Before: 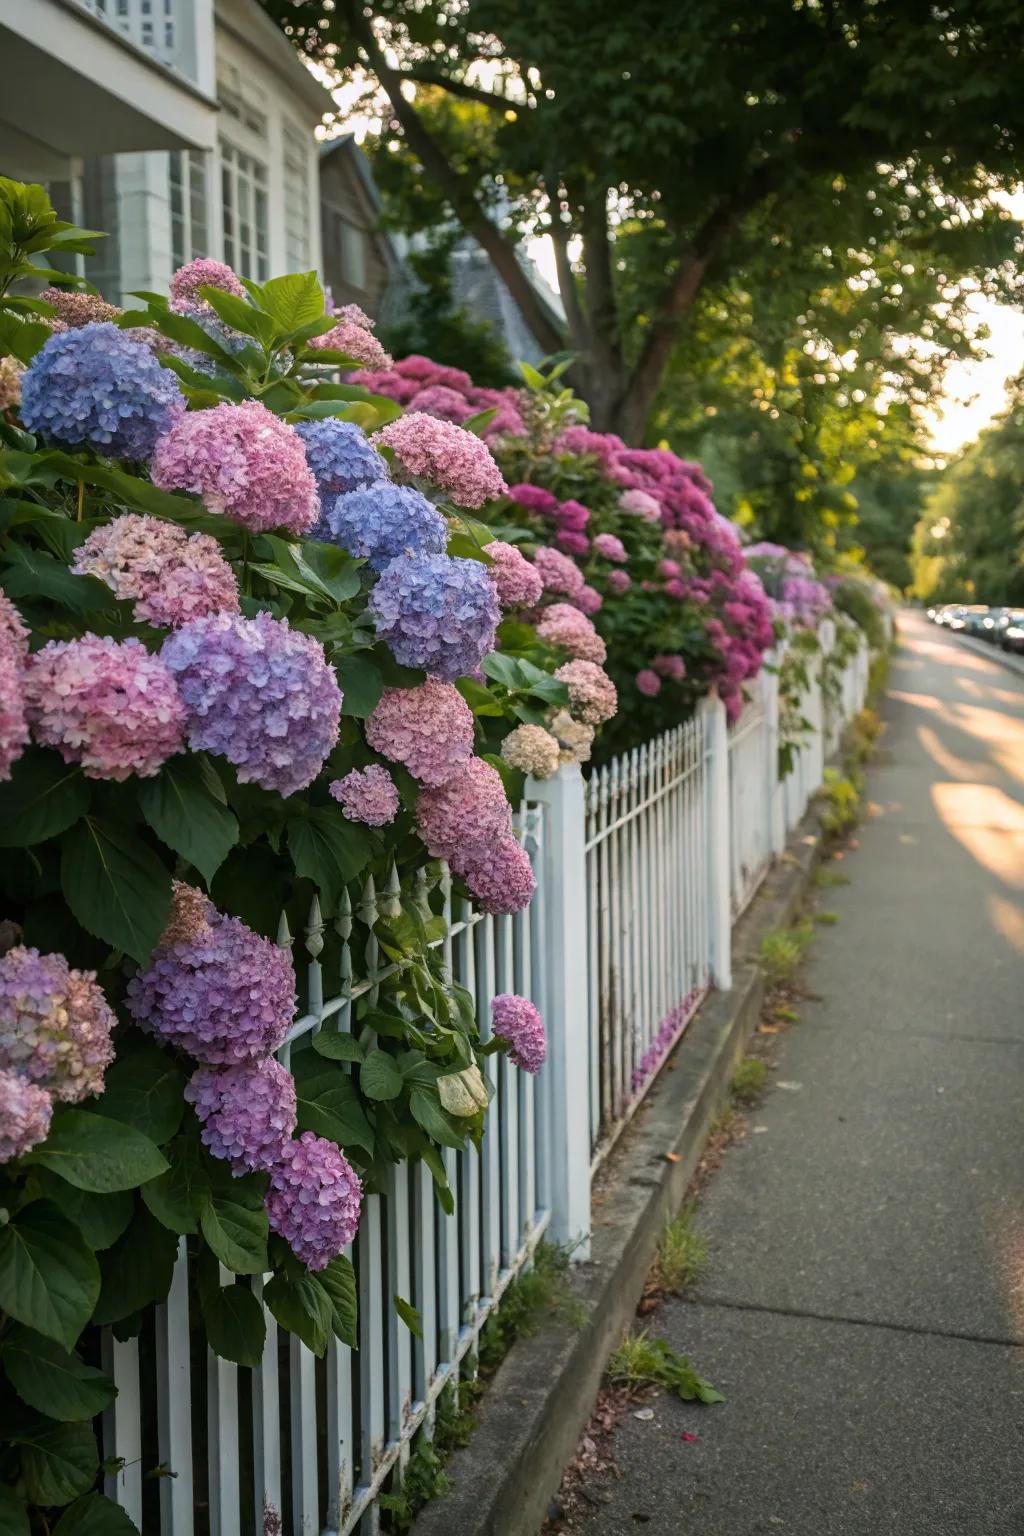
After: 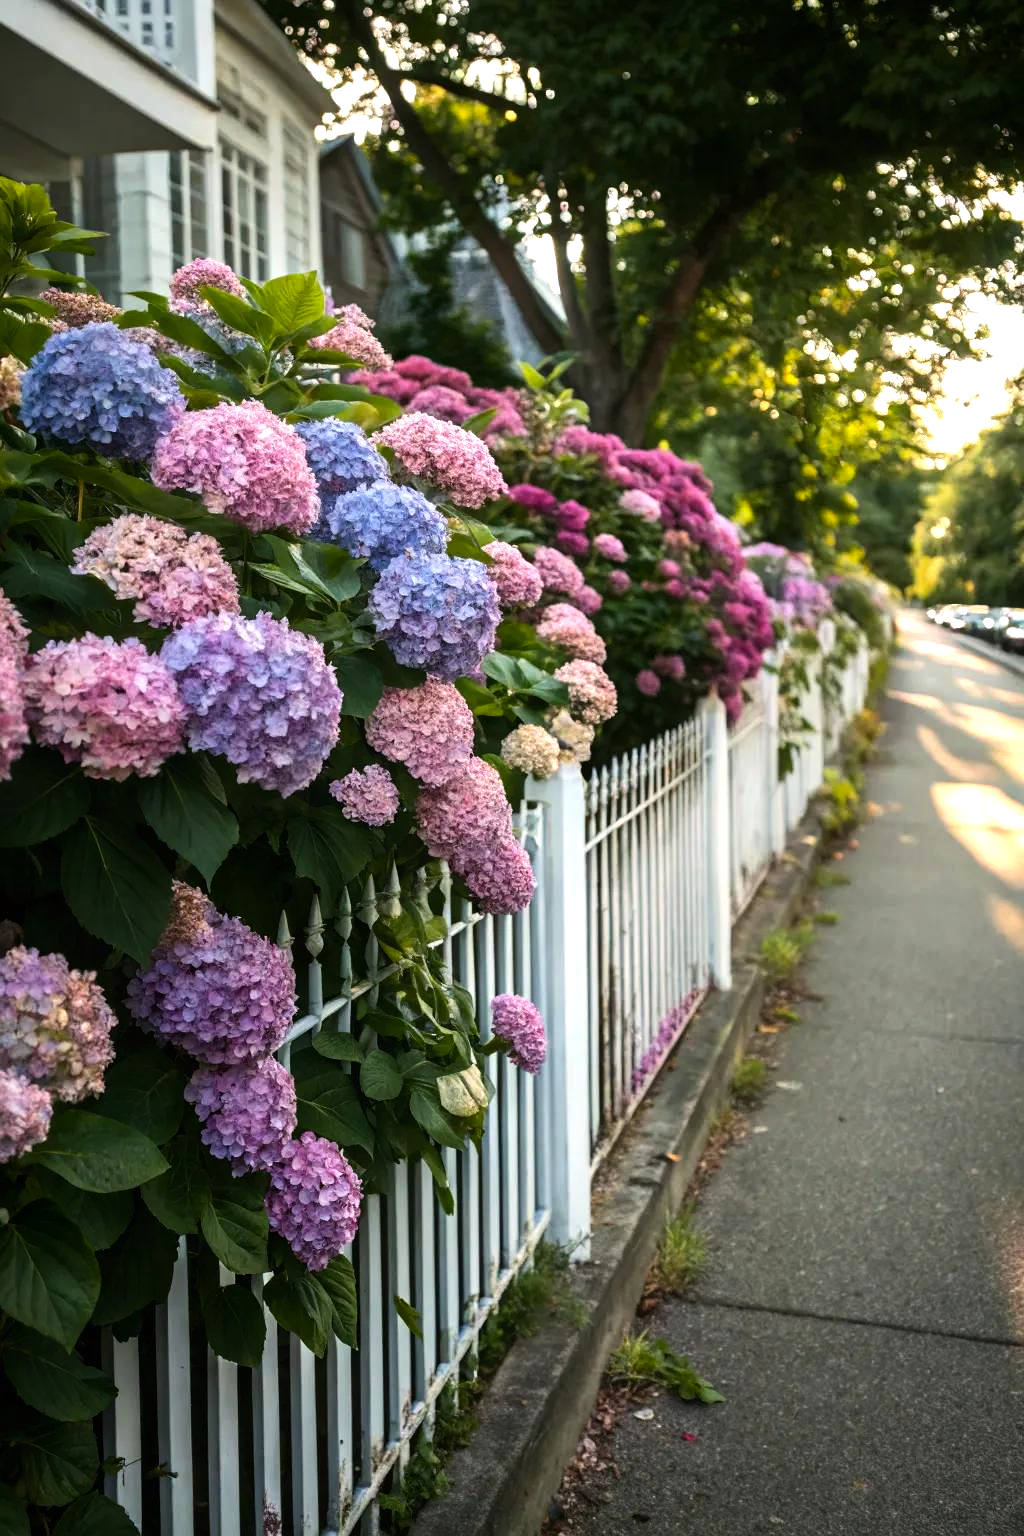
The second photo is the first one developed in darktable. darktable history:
color balance rgb: perceptual saturation grading › global saturation 6.929%, perceptual saturation grading › shadows 5.172%
tone equalizer: -8 EV -0.719 EV, -7 EV -0.68 EV, -6 EV -0.586 EV, -5 EV -0.392 EV, -3 EV 0.37 EV, -2 EV 0.6 EV, -1 EV 0.693 EV, +0 EV 0.761 EV, edges refinement/feathering 500, mask exposure compensation -1.57 EV, preserve details no
